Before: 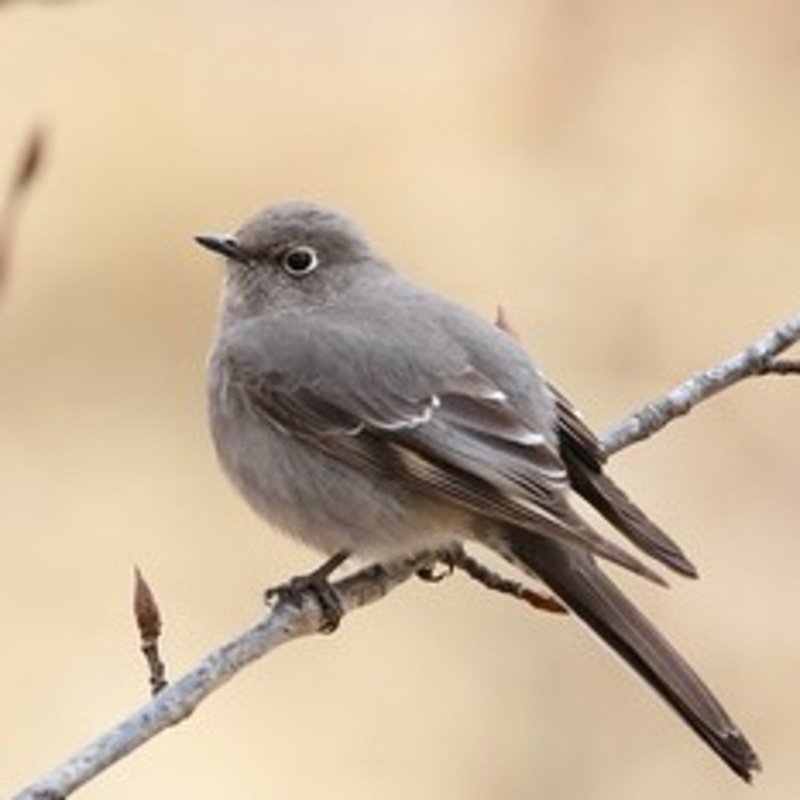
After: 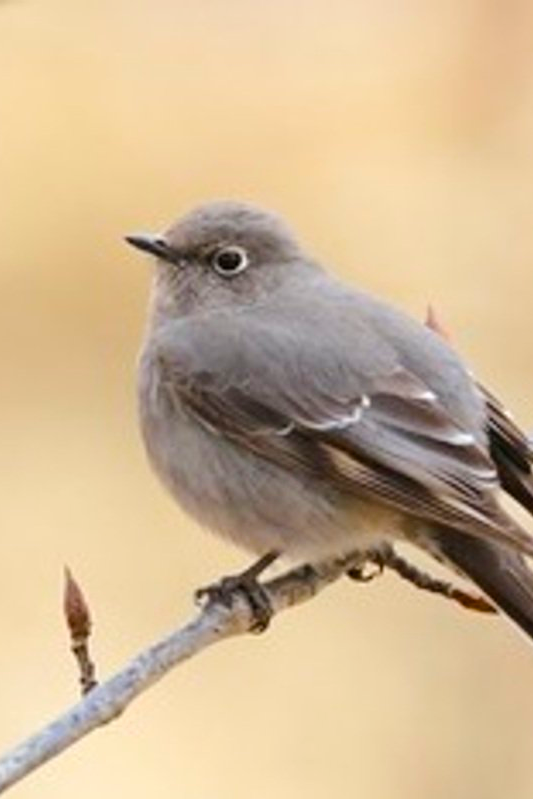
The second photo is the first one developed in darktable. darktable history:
crop and rotate: left 8.786%, right 24.548%
color balance rgb: perceptual saturation grading › global saturation 25%, perceptual brilliance grading › mid-tones 10%, perceptual brilliance grading › shadows 15%, global vibrance 20%
